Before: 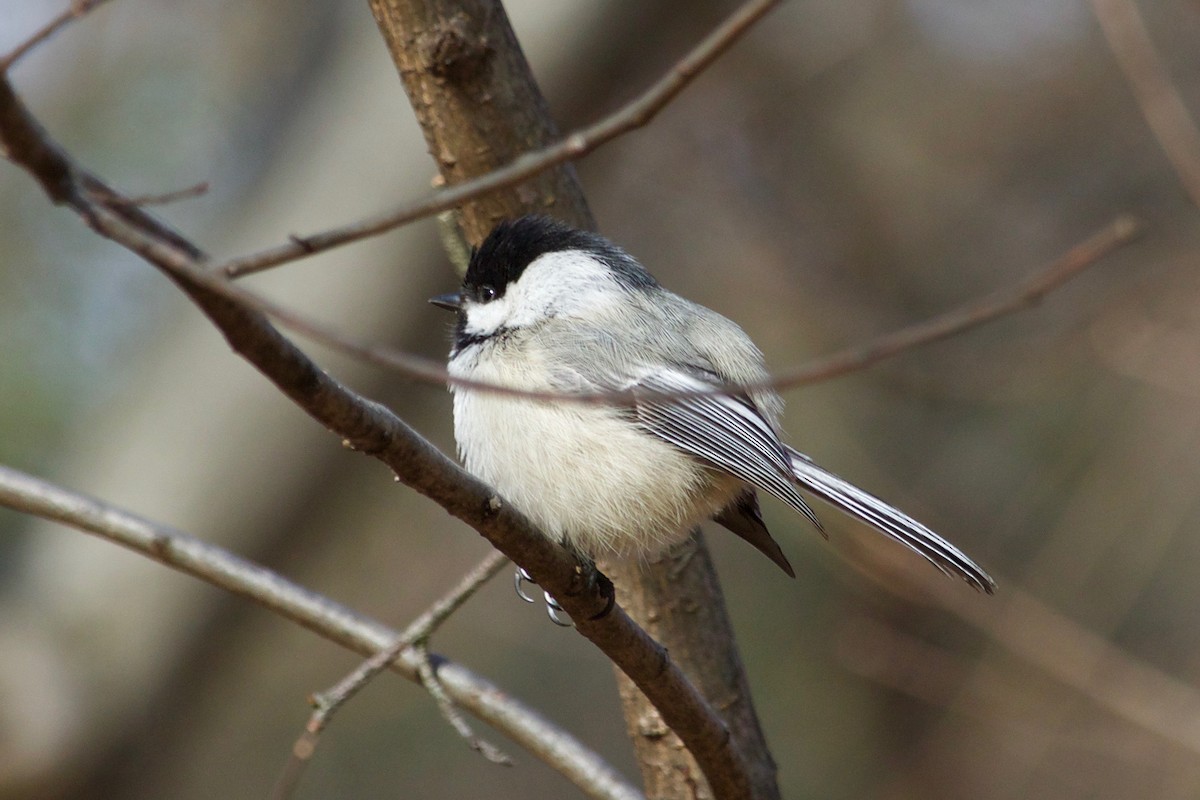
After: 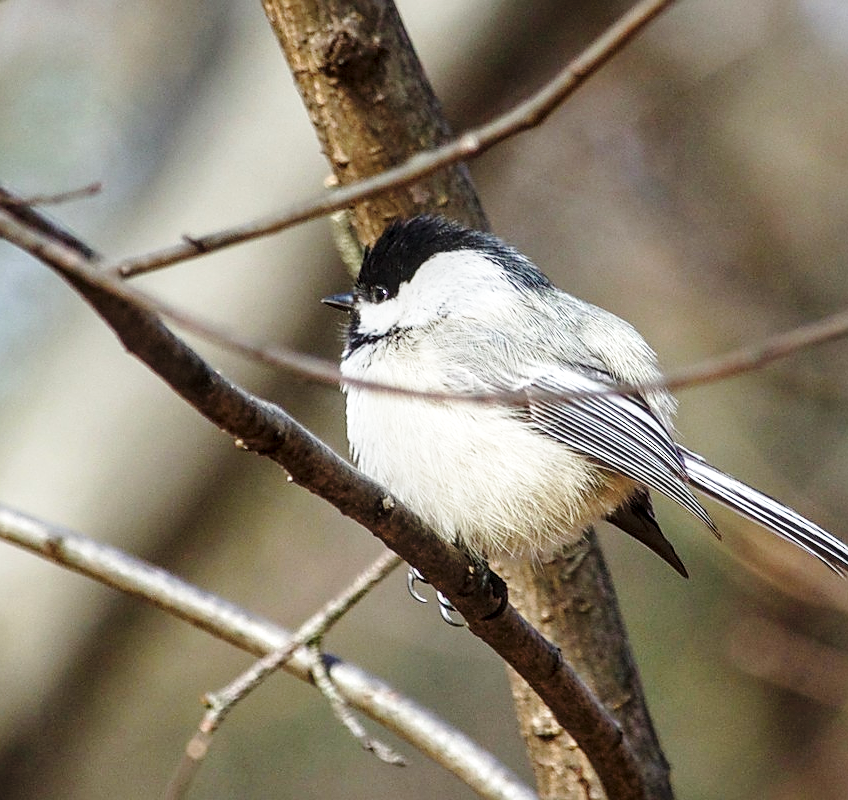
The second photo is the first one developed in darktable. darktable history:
base curve: curves: ch0 [(0, 0) (0.028, 0.03) (0.121, 0.232) (0.46, 0.748) (0.859, 0.968) (1, 1)], preserve colors none
crop and rotate: left 8.96%, right 20.357%
color correction: highlights b* 0.021
color zones: curves: ch1 [(0, 0.469) (0.01, 0.469) (0.12, 0.446) (0.248, 0.469) (0.5, 0.5) (0.748, 0.5) (0.99, 0.469) (1, 0.469)]
sharpen: on, module defaults
local contrast: detail 130%
